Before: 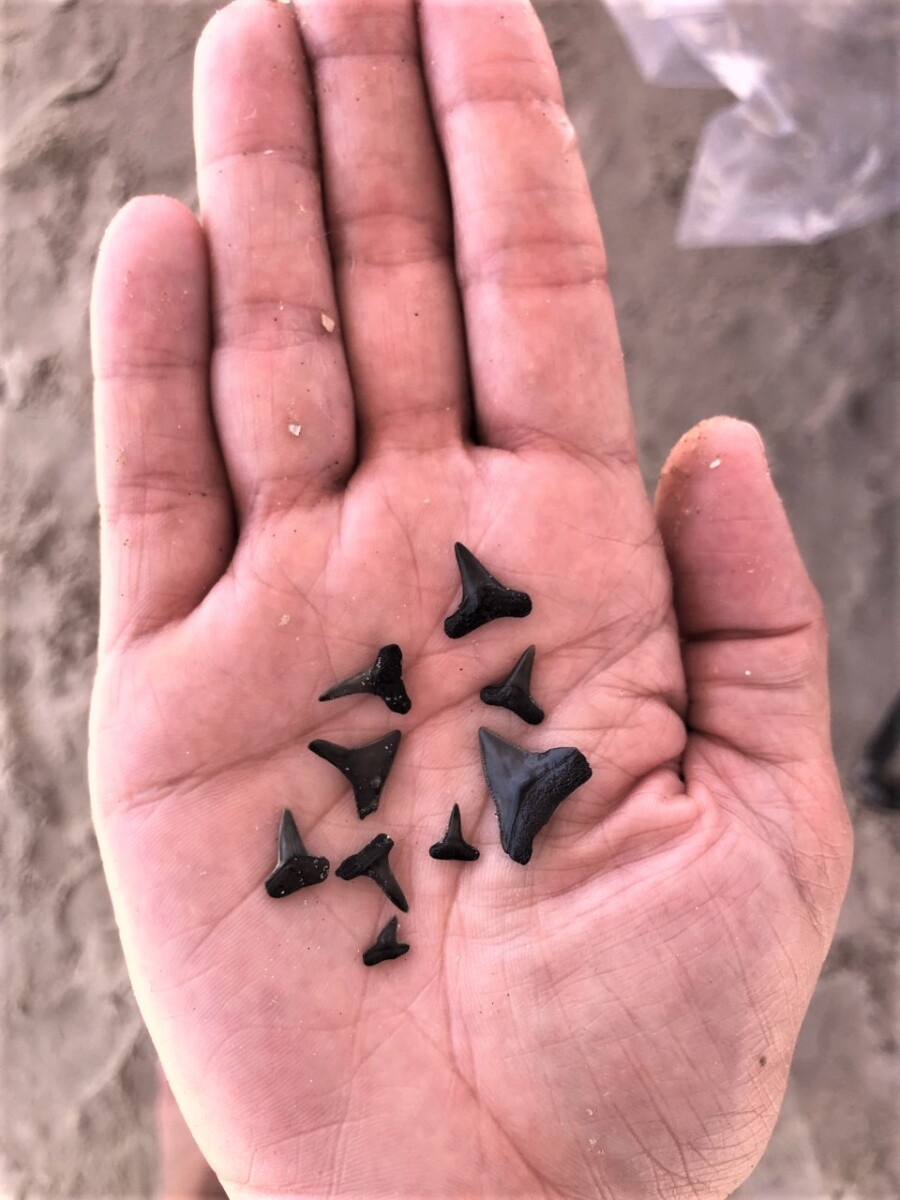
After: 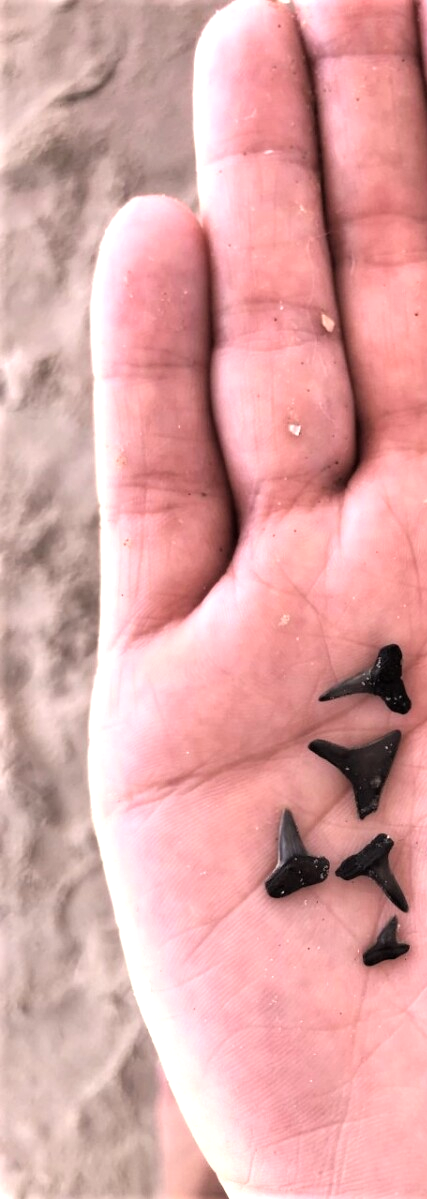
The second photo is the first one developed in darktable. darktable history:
tone equalizer: -8 EV -0.429 EV, -7 EV -0.374 EV, -6 EV -0.299 EV, -5 EV -0.249 EV, -3 EV 0.201 EV, -2 EV 0.341 EV, -1 EV 0.383 EV, +0 EV 0.405 EV
crop and rotate: left 0.013%, right 52.48%
